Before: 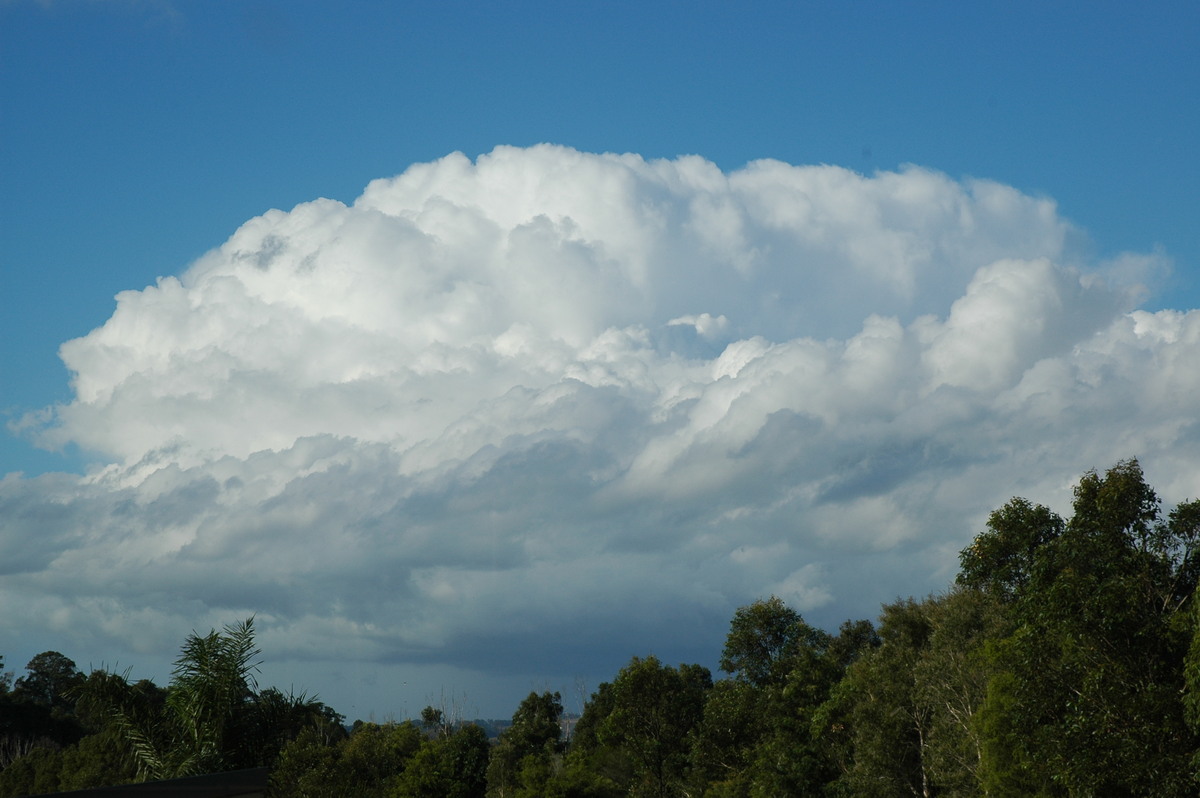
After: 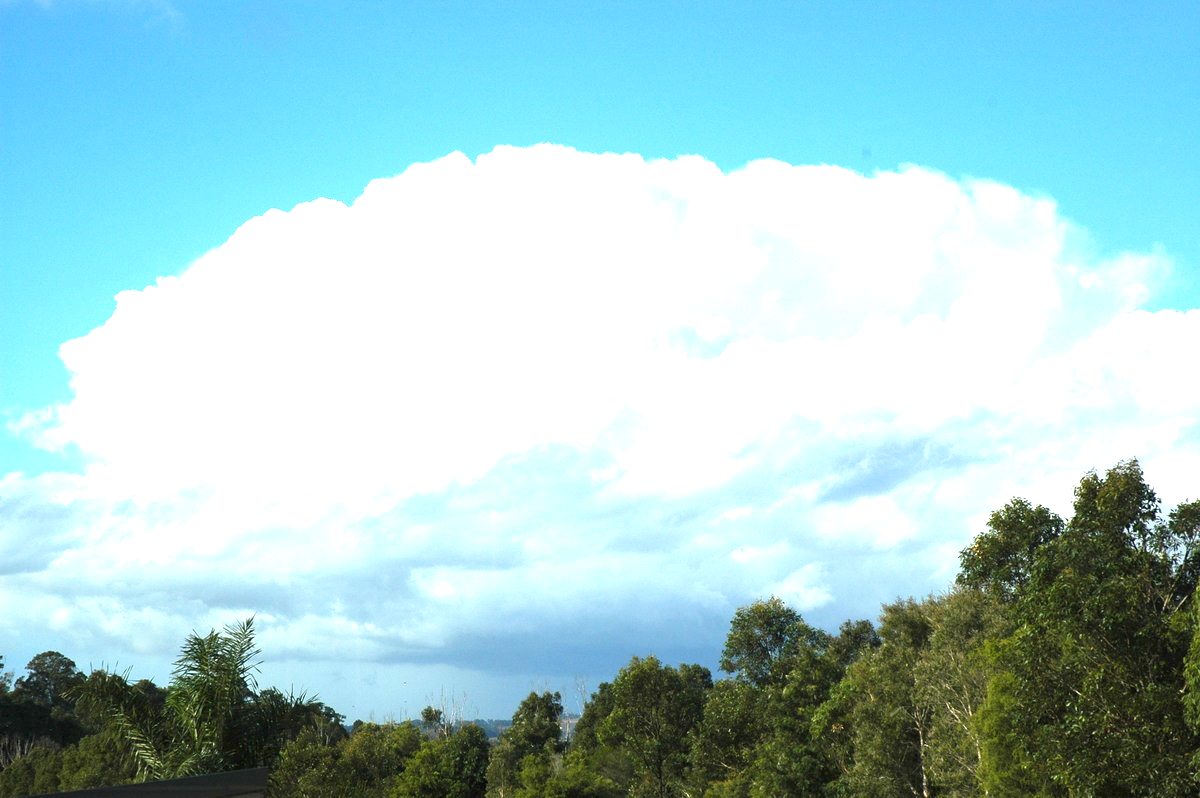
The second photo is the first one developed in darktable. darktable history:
exposure: exposure 1.988 EV, compensate exposure bias true, compensate highlight preservation false
